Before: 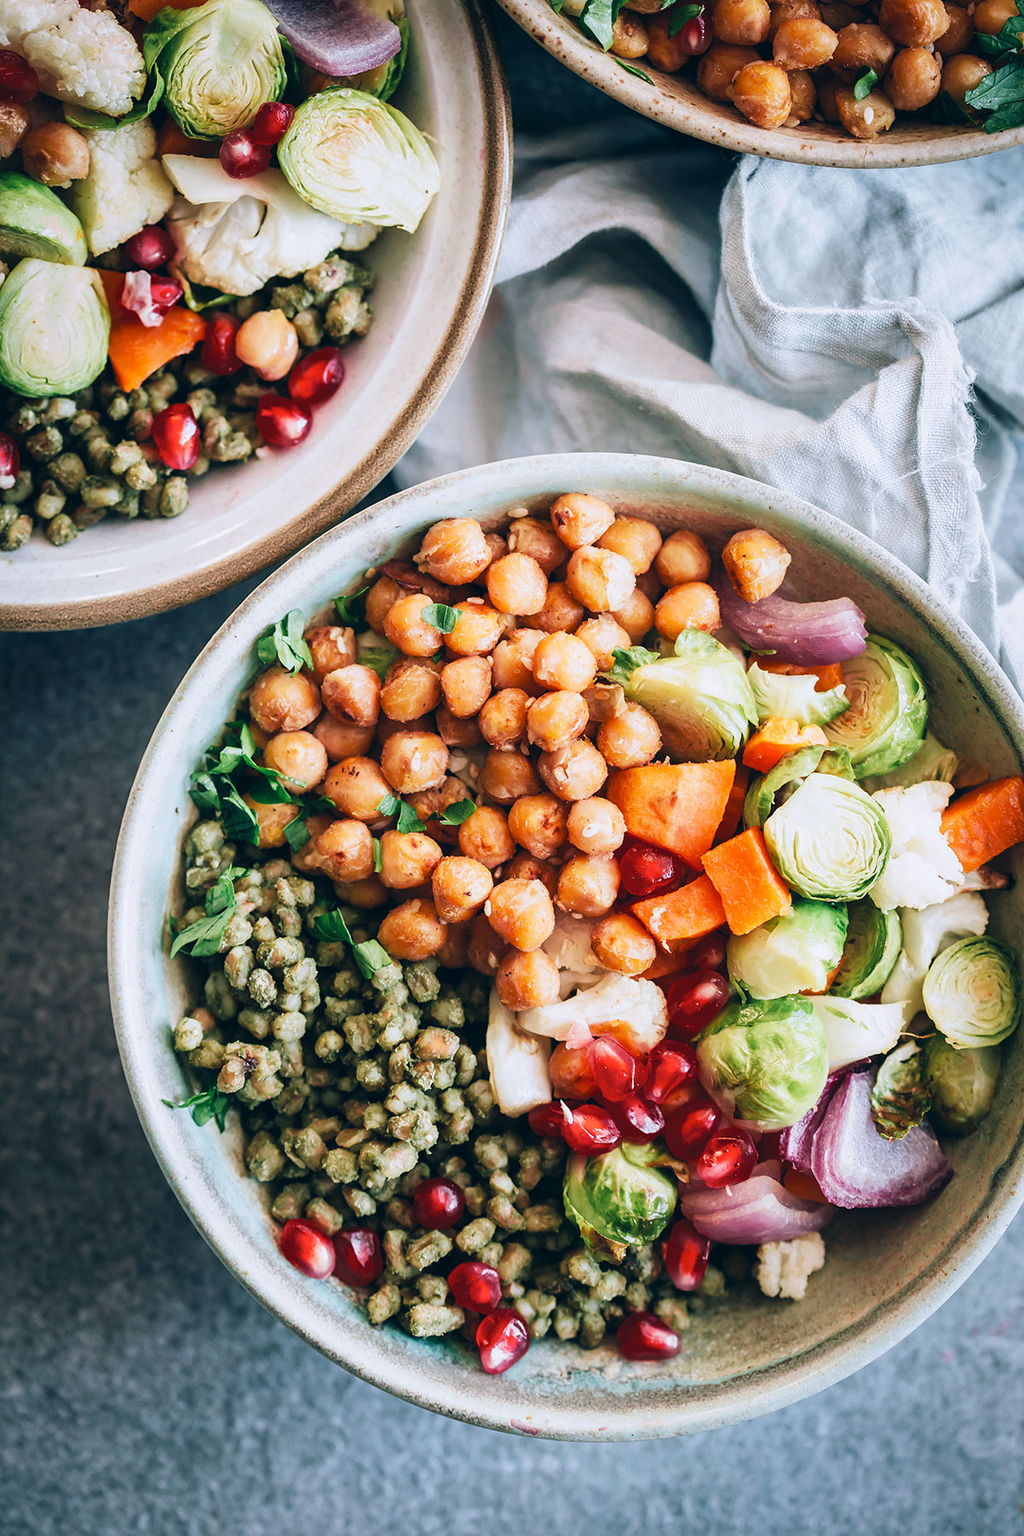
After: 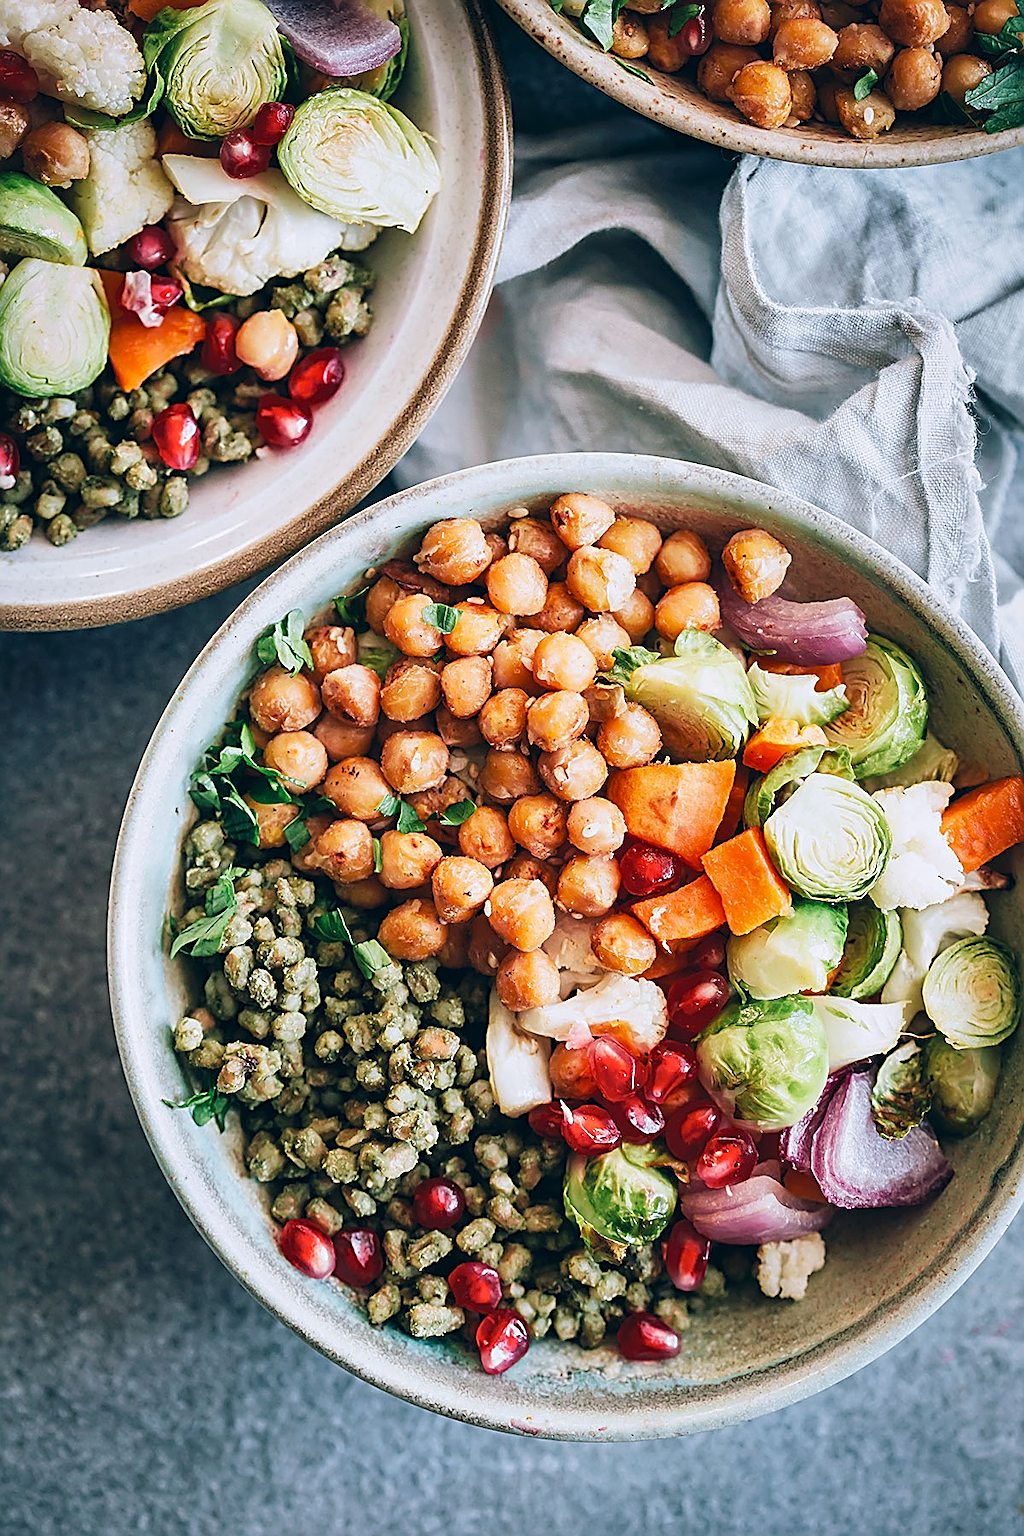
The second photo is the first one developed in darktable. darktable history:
sharpen: amount 1
shadows and highlights: soften with gaussian
